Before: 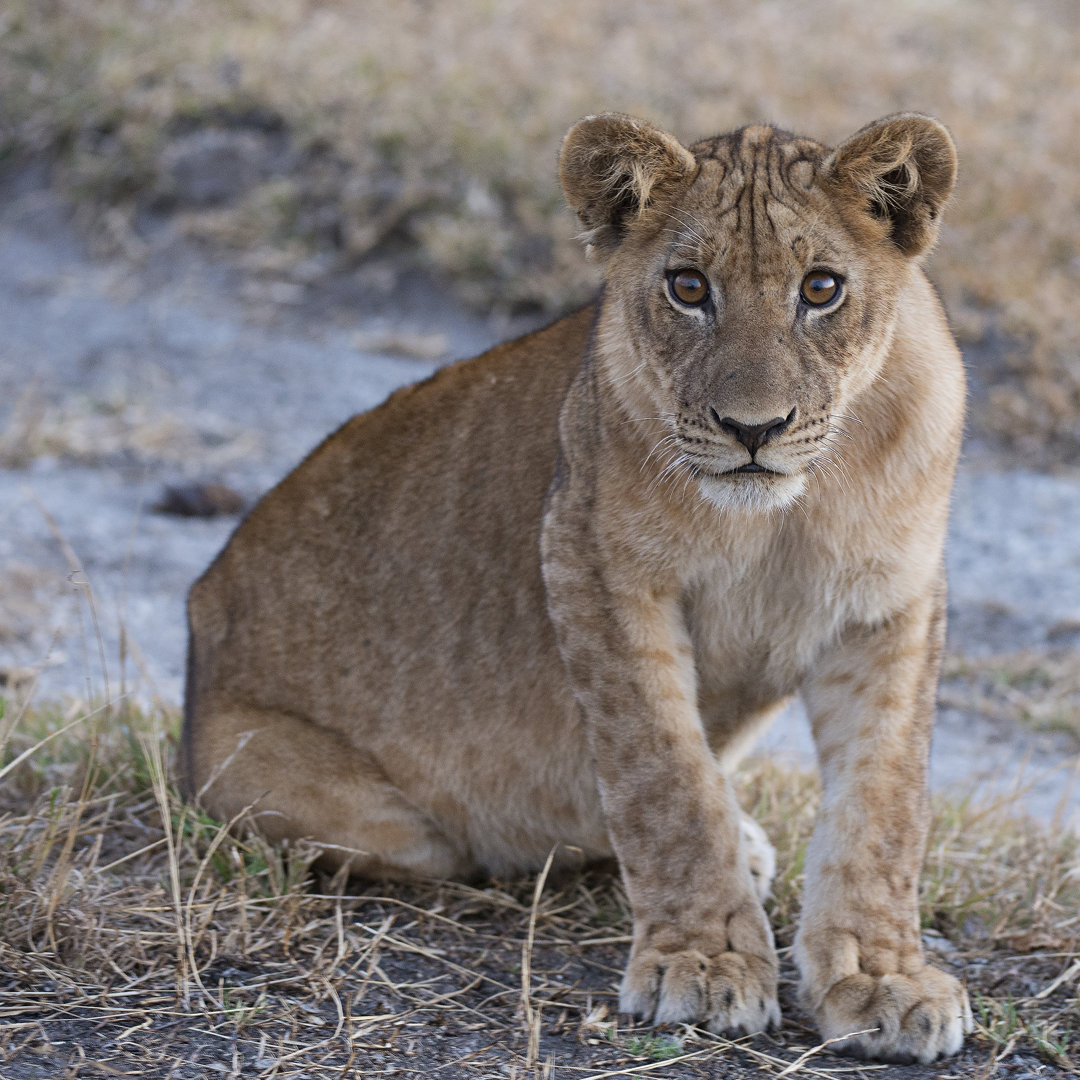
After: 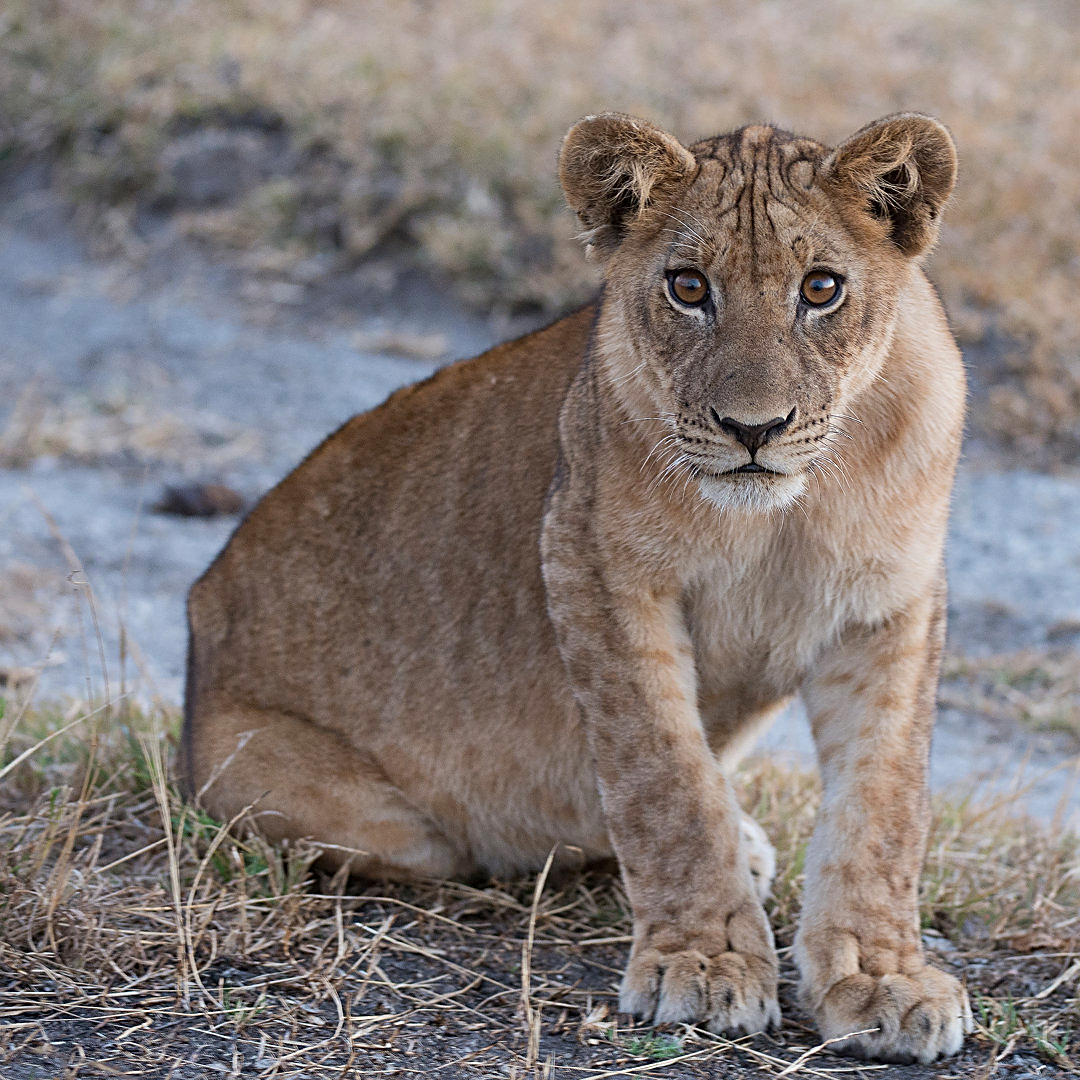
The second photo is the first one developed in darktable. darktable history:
sharpen: on, module defaults
contrast brightness saturation: saturation -0.061
